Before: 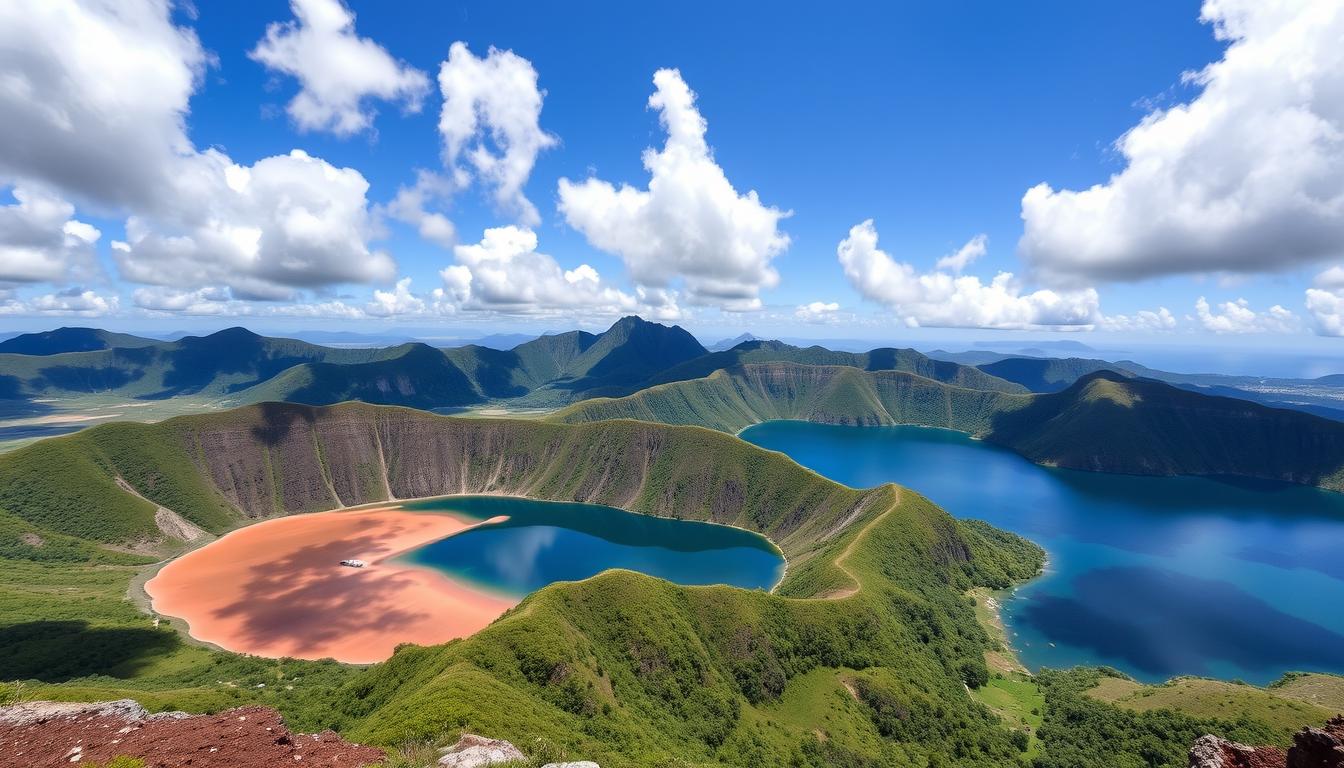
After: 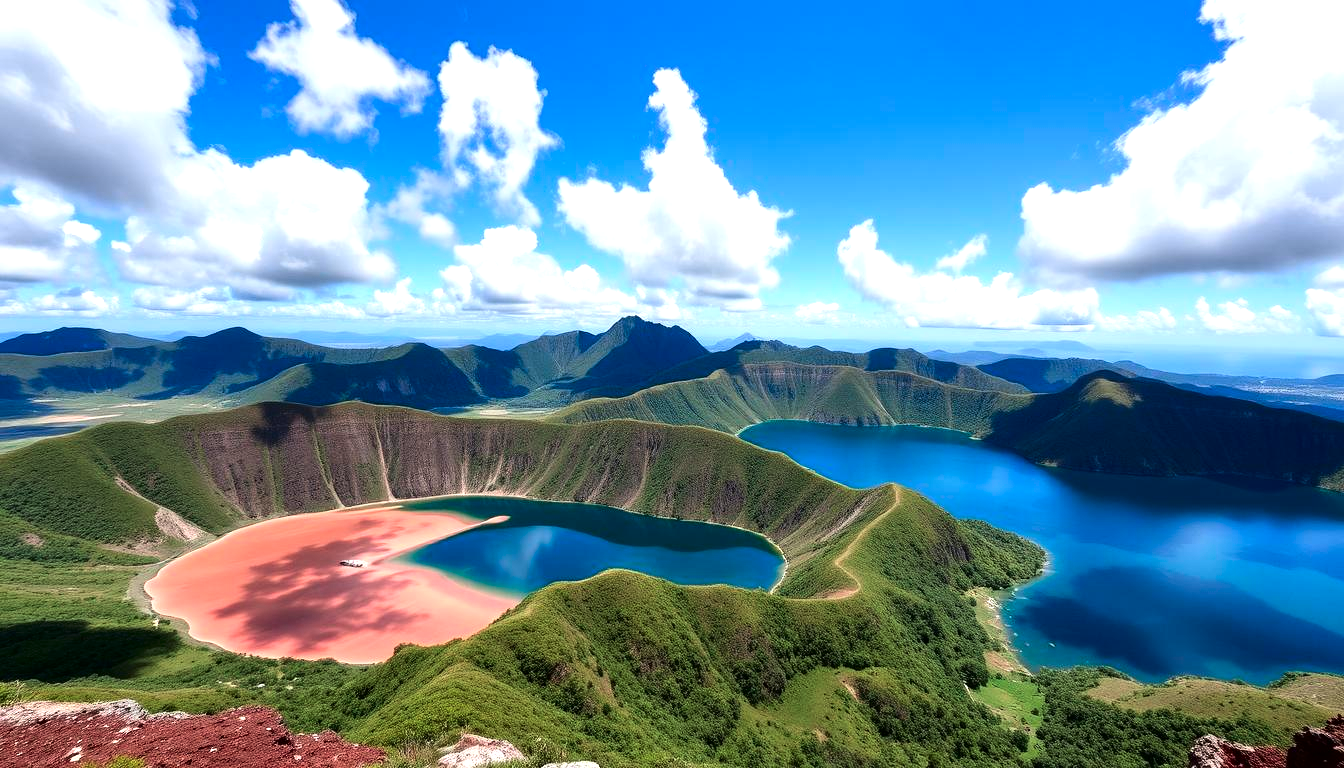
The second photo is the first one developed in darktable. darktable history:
tone equalizer: -8 EV -0.738 EV, -7 EV -0.699 EV, -6 EV -0.6 EV, -5 EV -0.374 EV, -3 EV 0.374 EV, -2 EV 0.6 EV, -1 EV 0.684 EV, +0 EV 0.731 EV, edges refinement/feathering 500, mask exposure compensation -1.57 EV, preserve details no
tone curve: curves: ch0 [(0, 0) (0.059, 0.027) (0.162, 0.125) (0.304, 0.279) (0.547, 0.532) (0.828, 0.815) (1, 0.983)]; ch1 [(0, 0) (0.23, 0.166) (0.34, 0.298) (0.371, 0.334) (0.435, 0.408) (0.477, 0.469) (0.499, 0.498) (0.529, 0.544) (0.559, 0.587) (0.743, 0.798) (1, 1)]; ch2 [(0, 0) (0.431, 0.414) (0.498, 0.503) (0.524, 0.531) (0.568, 0.567) (0.6, 0.597) (0.643, 0.631) (0.74, 0.721) (1, 1)], color space Lab, independent channels, preserve colors none
